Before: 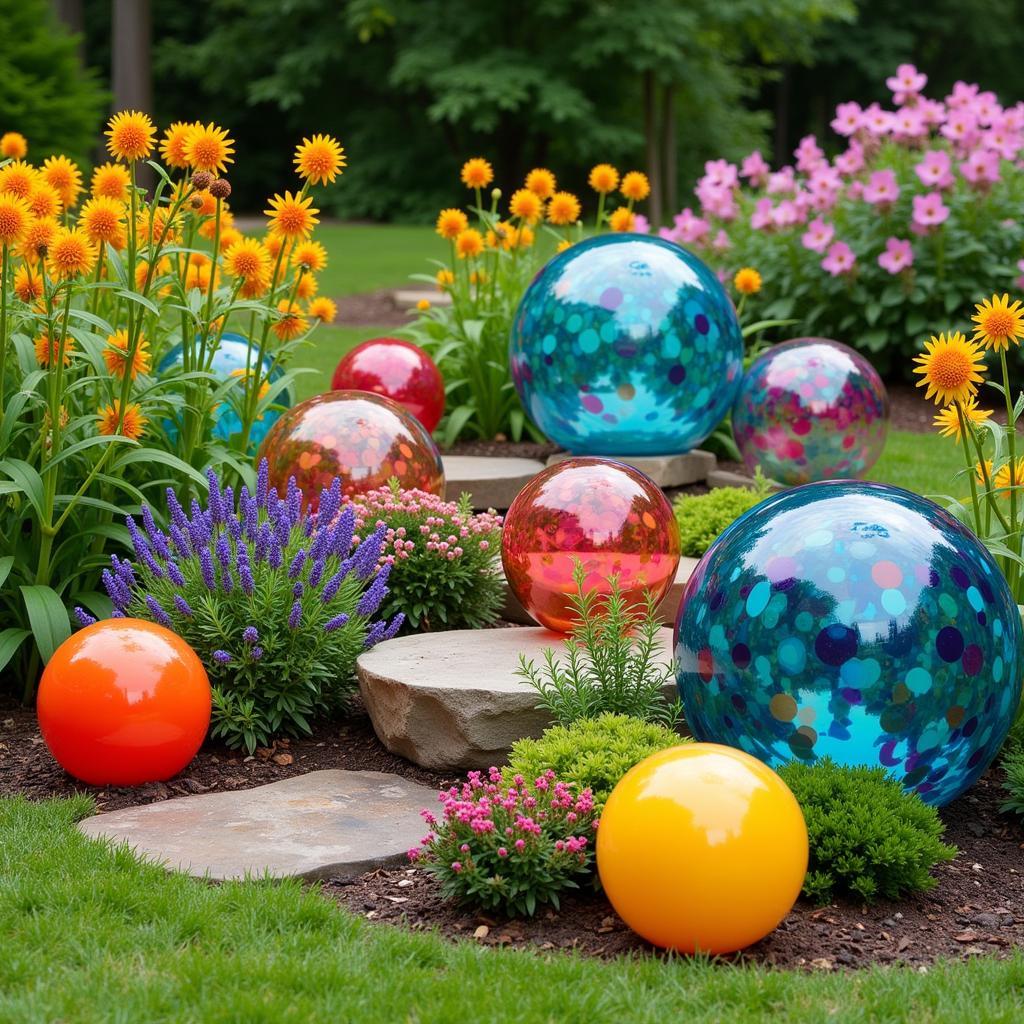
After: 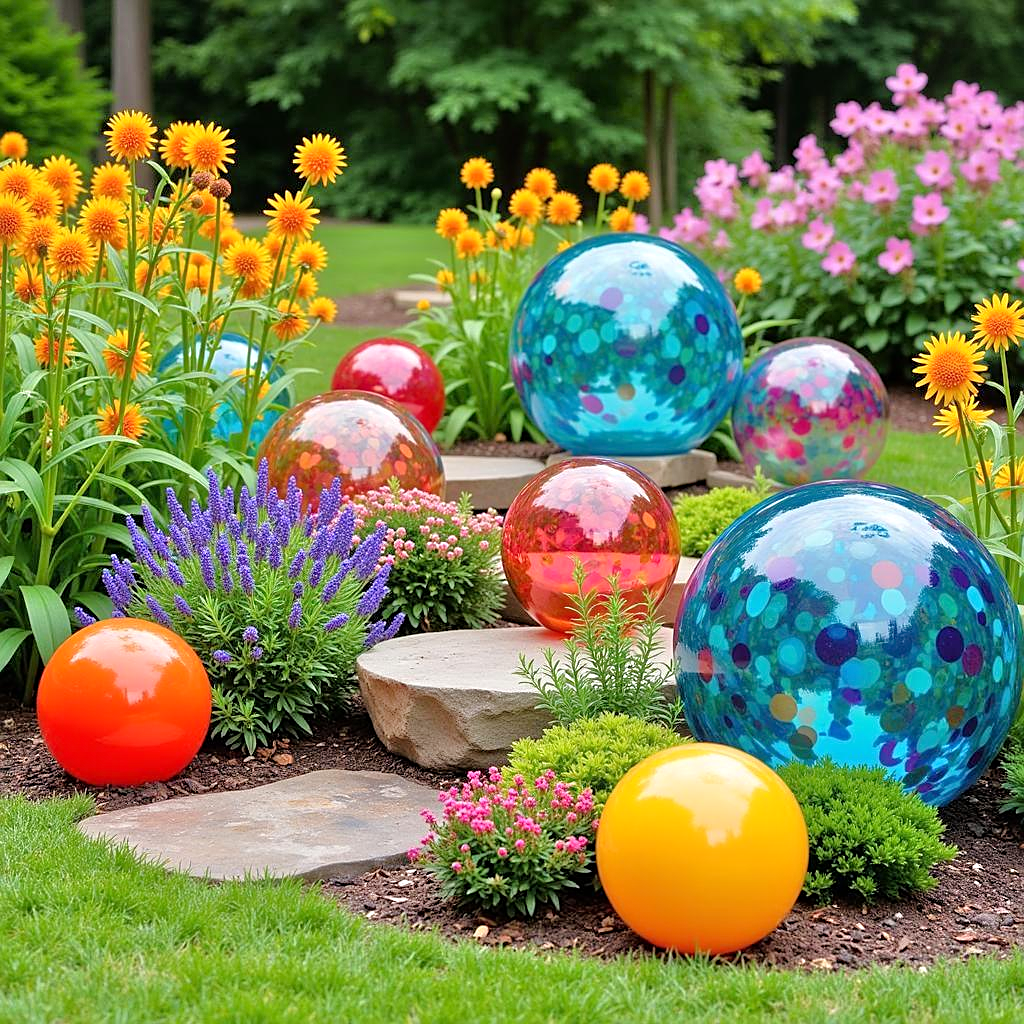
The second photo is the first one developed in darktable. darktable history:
sharpen: on, module defaults
tone equalizer: -7 EV 0.163 EV, -6 EV 0.639 EV, -5 EV 1.13 EV, -4 EV 1.36 EV, -3 EV 1.18 EV, -2 EV 0.6 EV, -1 EV 0.158 EV, mask exposure compensation -0.506 EV
